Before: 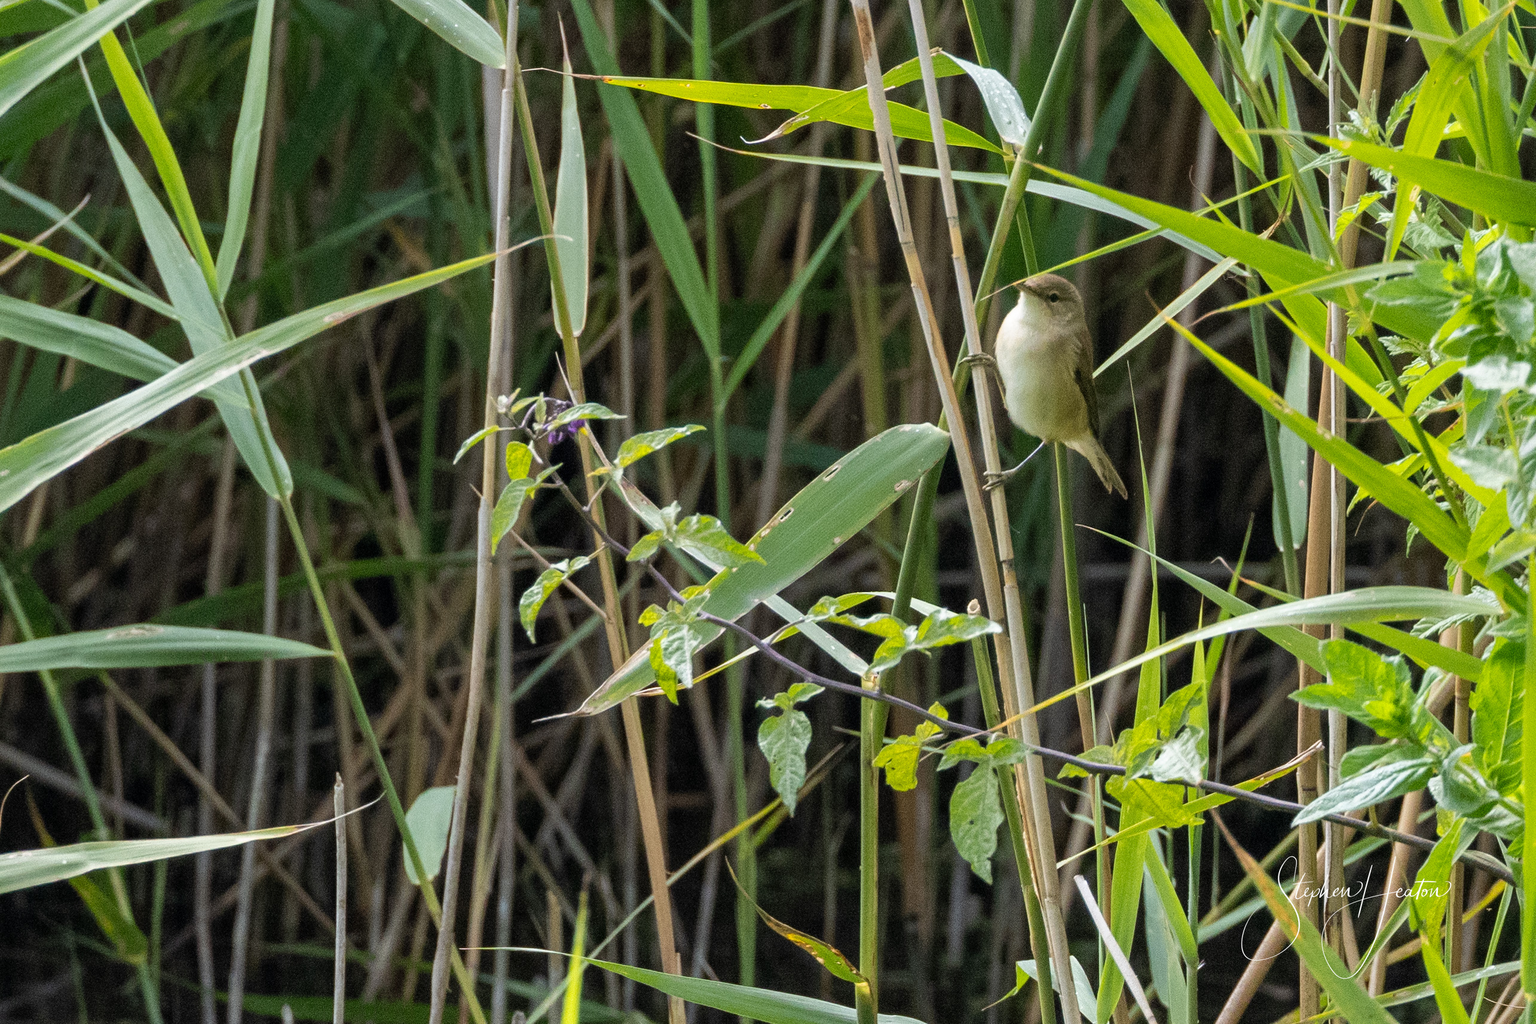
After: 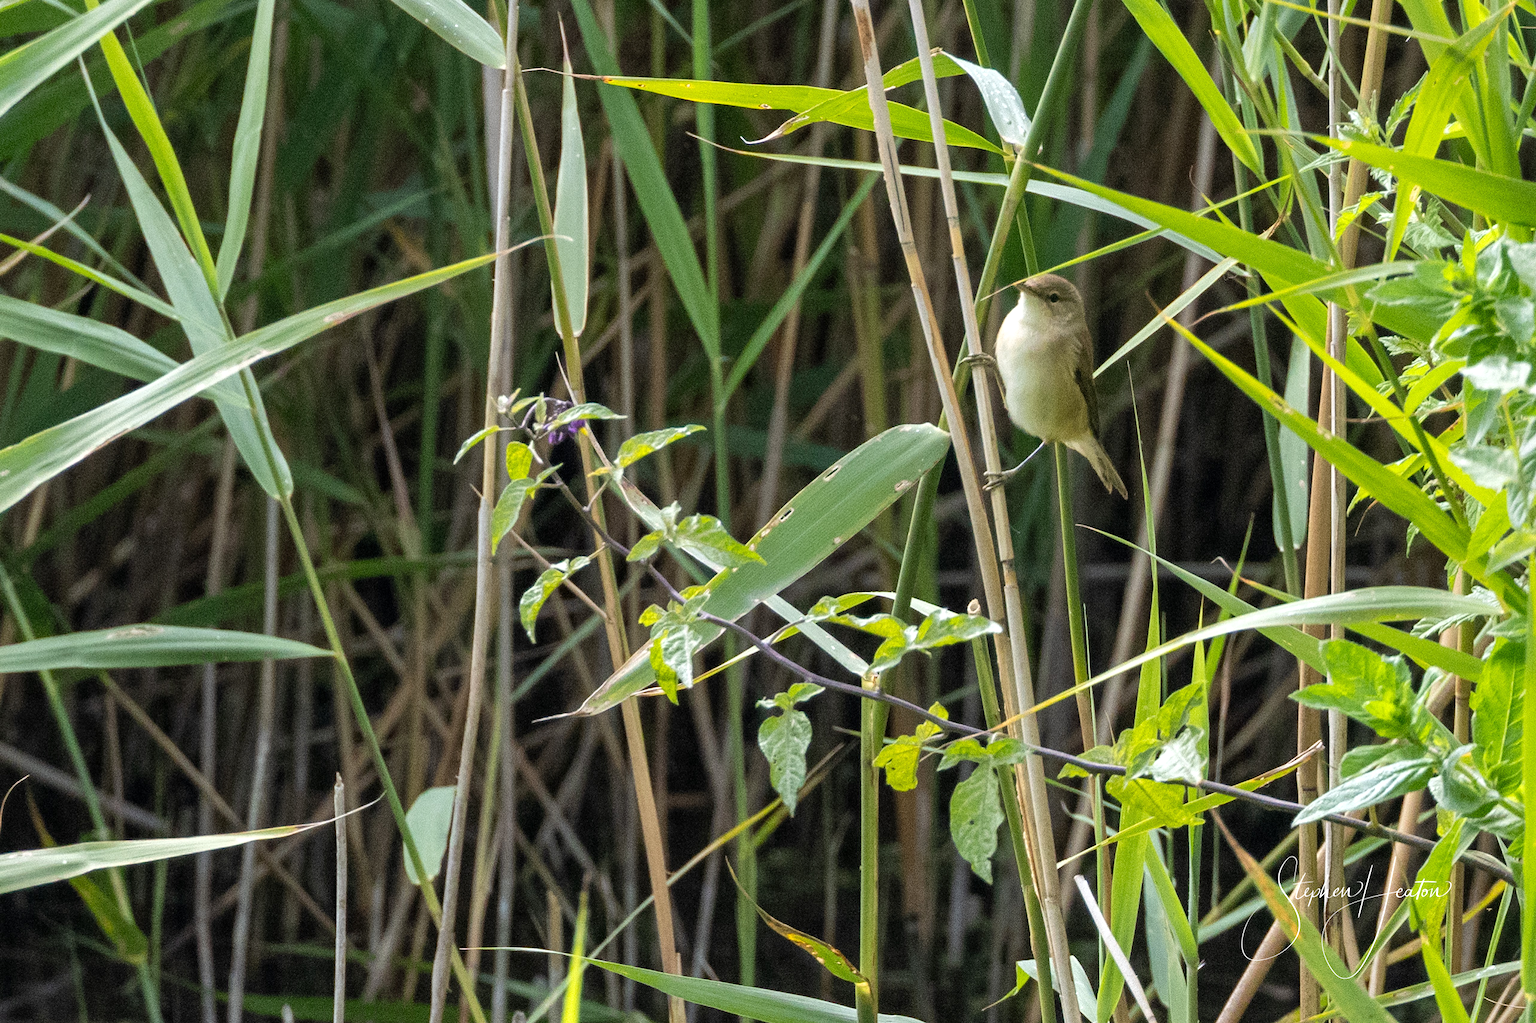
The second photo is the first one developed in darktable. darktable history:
tone equalizer: on, module defaults
exposure: exposure 0.21 EV, compensate highlight preservation false
